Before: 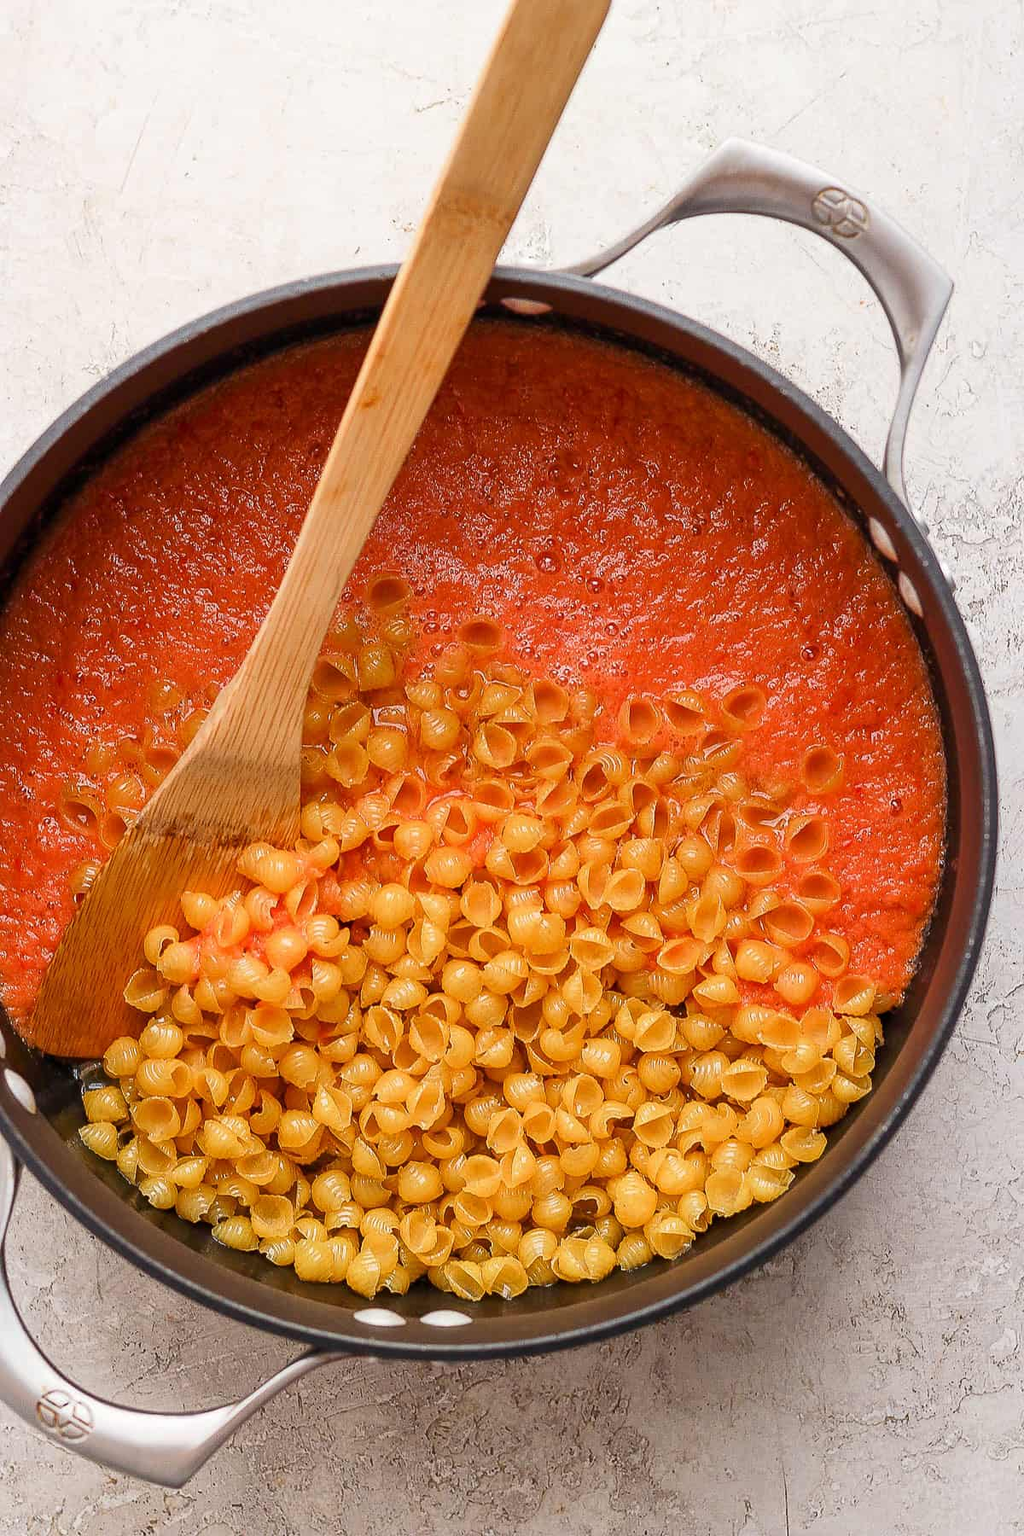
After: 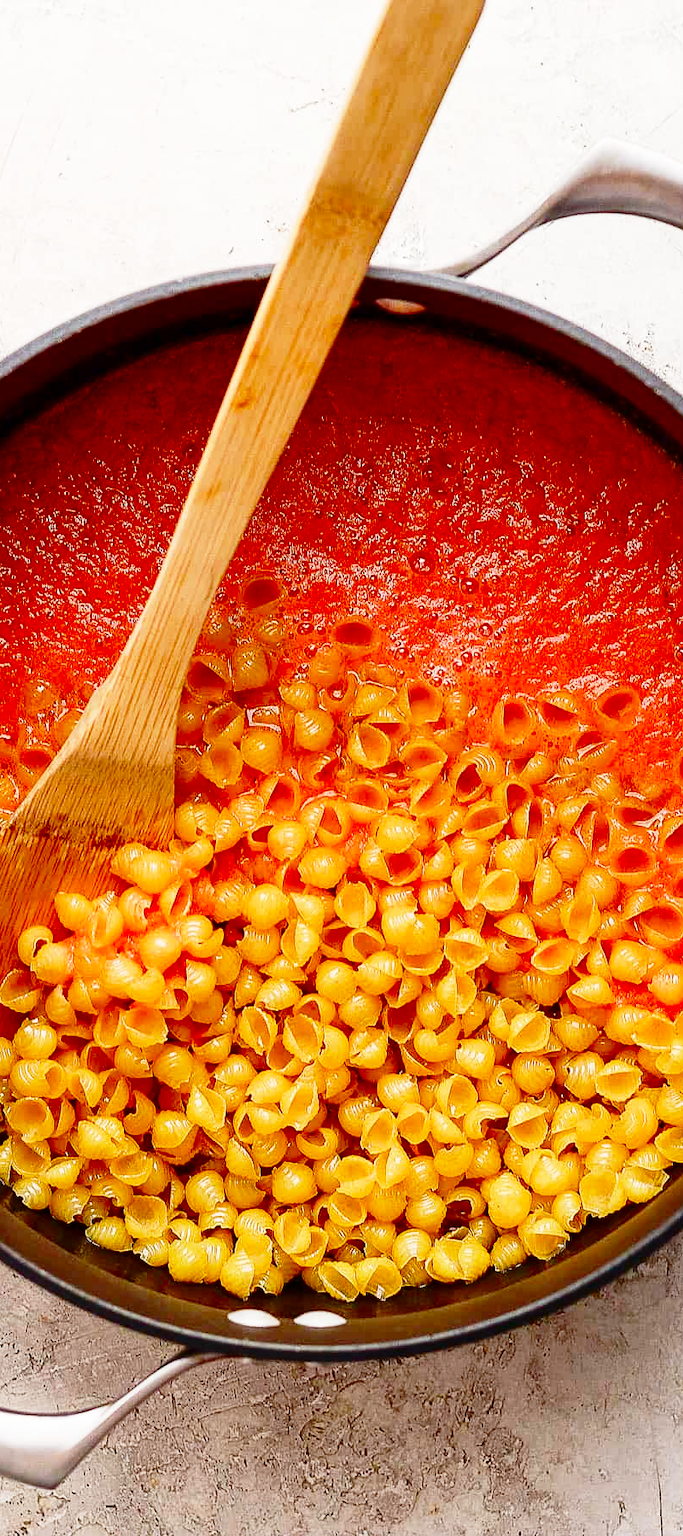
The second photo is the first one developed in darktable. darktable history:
contrast brightness saturation: brightness -0.25, saturation 0.204
base curve: curves: ch0 [(0, 0) (0.028, 0.03) (0.121, 0.232) (0.46, 0.748) (0.859, 0.968) (1, 1)], preserve colors none
crop and rotate: left 12.404%, right 20.783%
